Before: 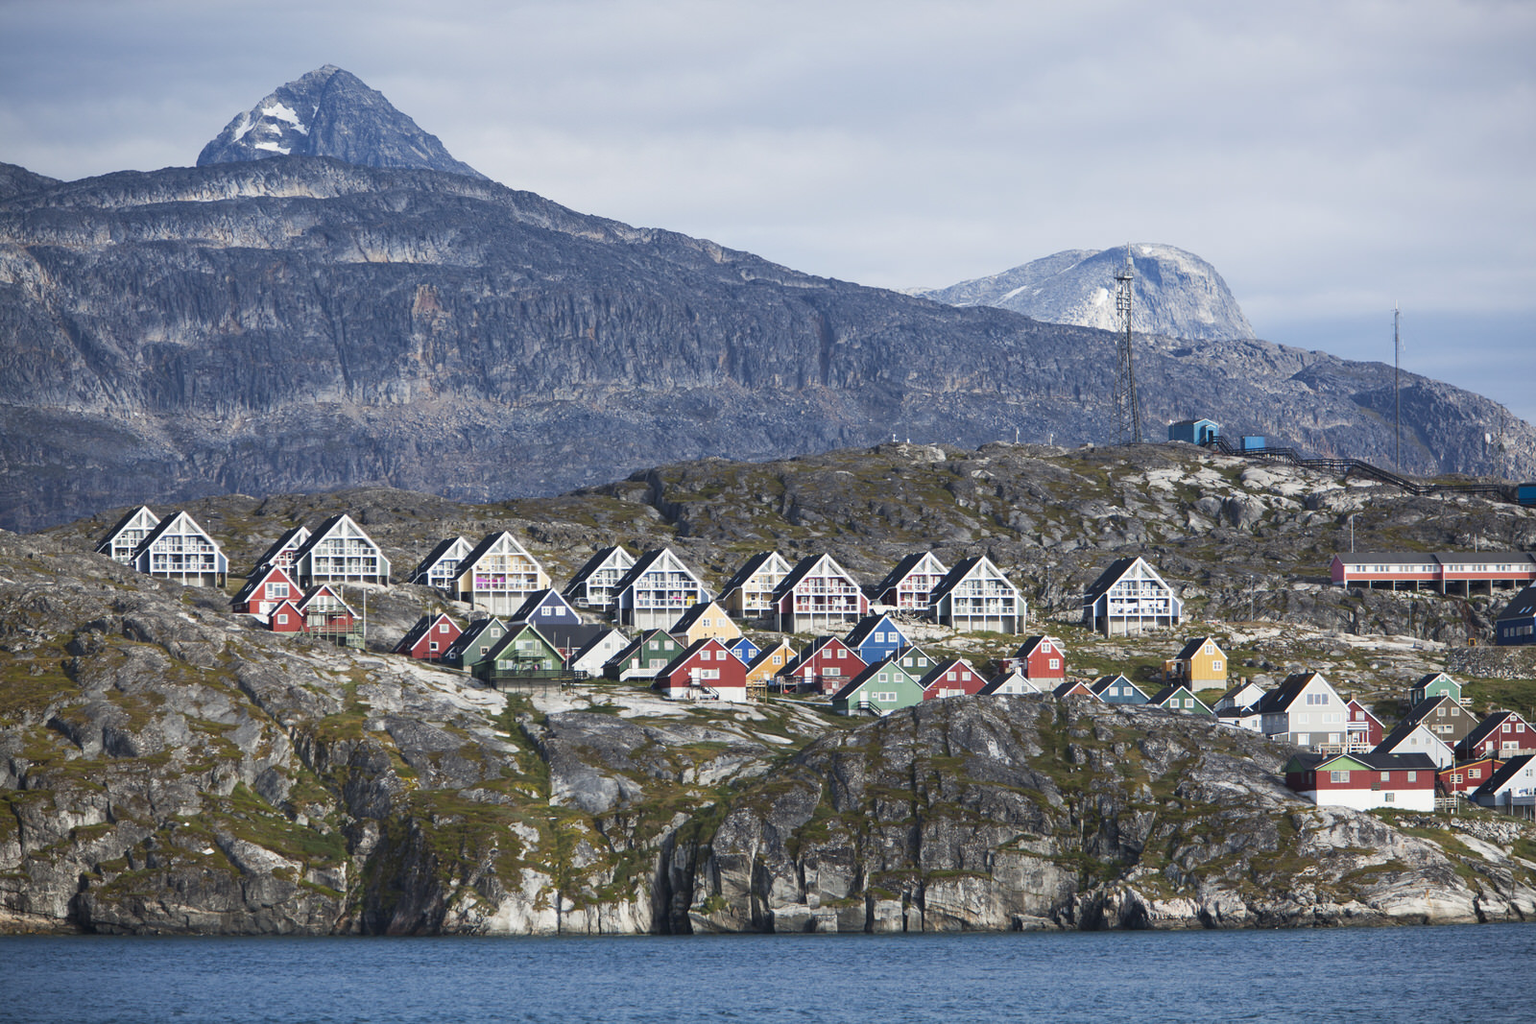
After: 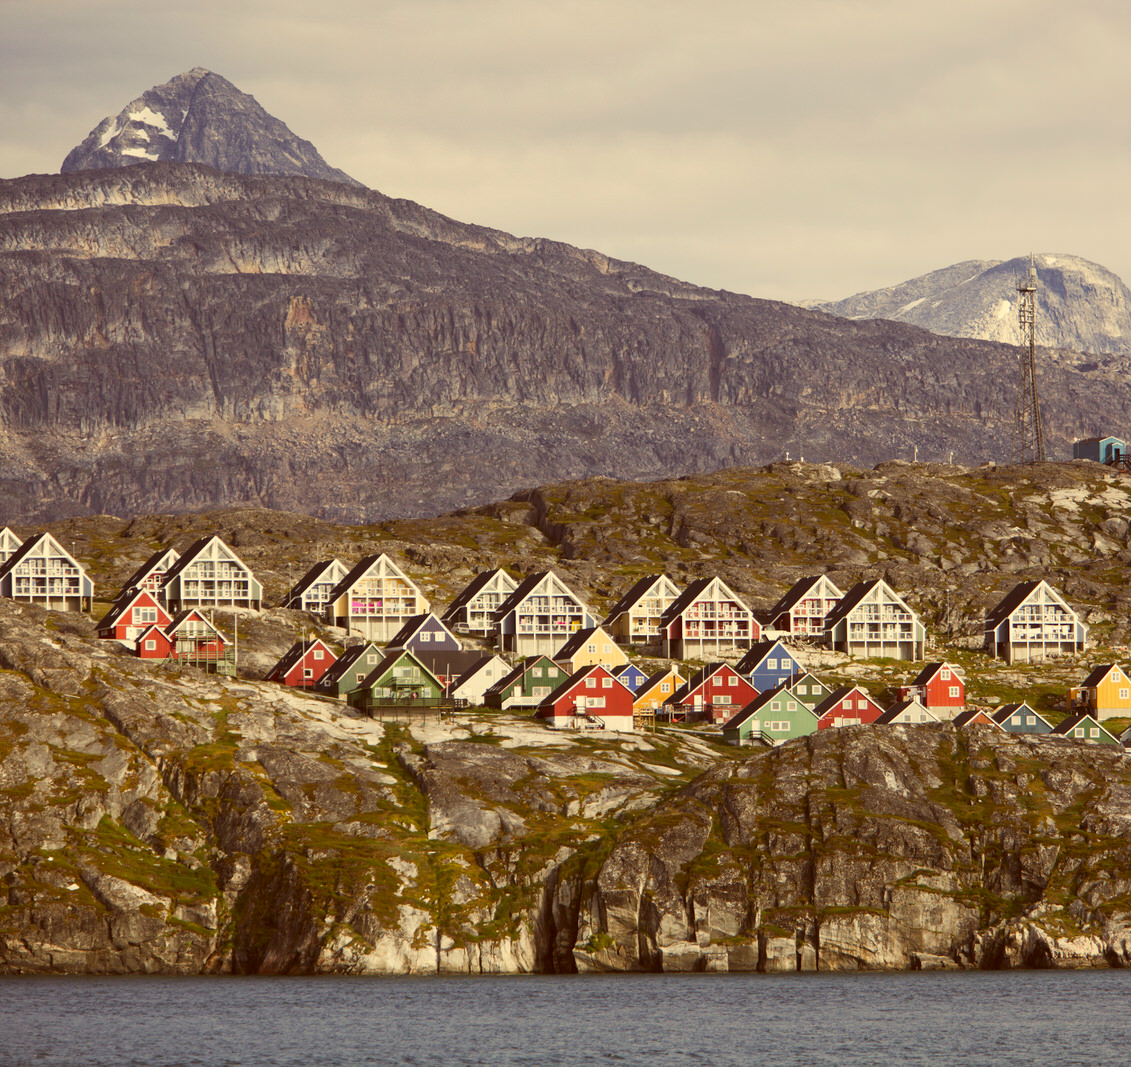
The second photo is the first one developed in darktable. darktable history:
color correction: highlights a* 1.01, highlights b* 24.81, shadows a* 16.31, shadows b* 24.11
exposure: exposure -0.024 EV, compensate highlight preservation false
crop and rotate: left 9.033%, right 20.238%
